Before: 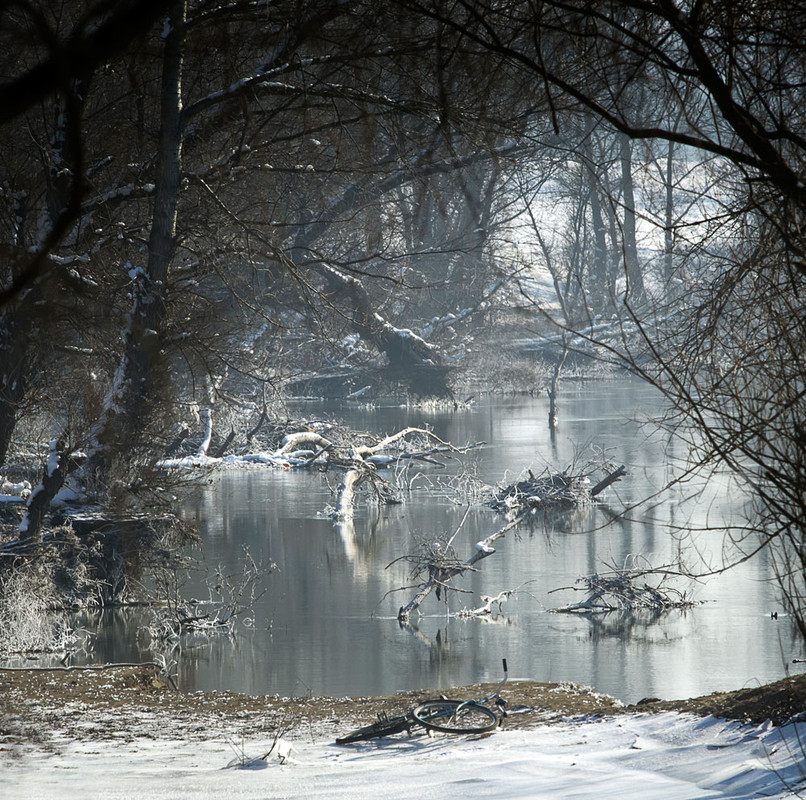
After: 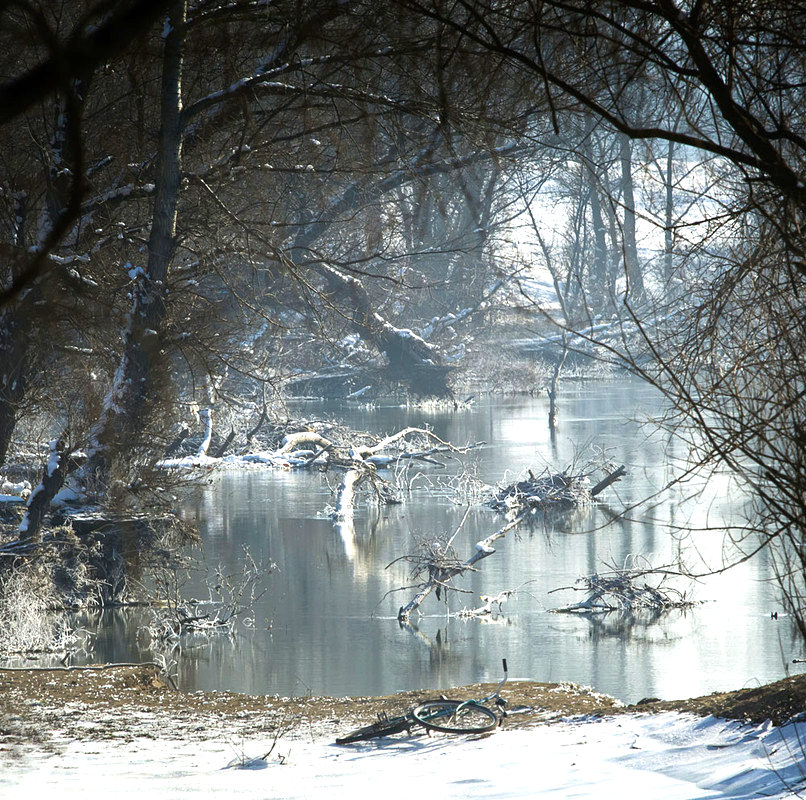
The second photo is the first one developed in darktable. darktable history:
velvia: on, module defaults
exposure: black level correction 0, exposure 0.6 EV, compensate exposure bias true, compensate highlight preservation false
